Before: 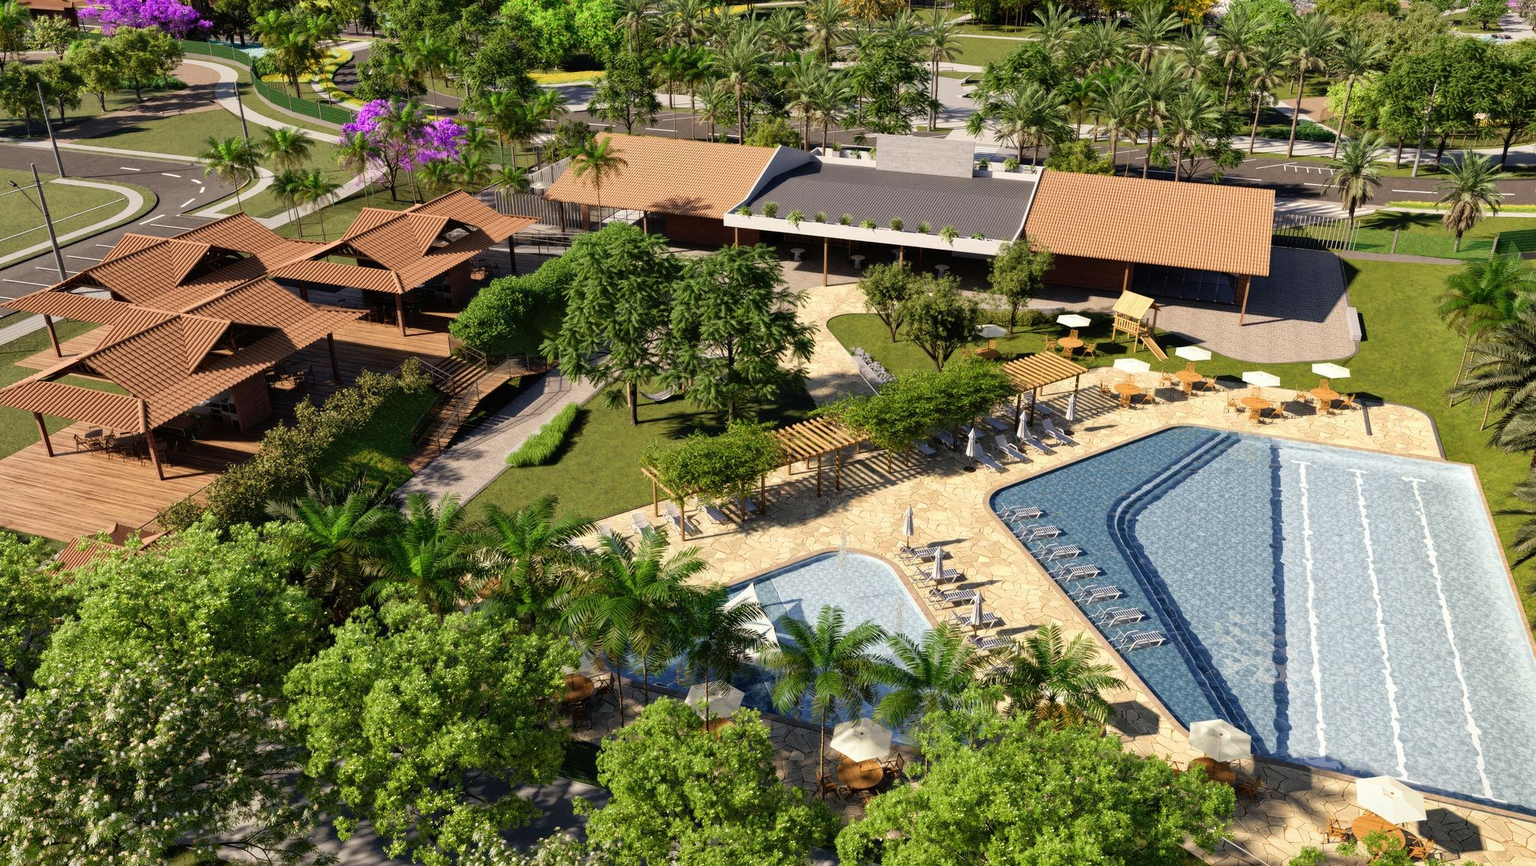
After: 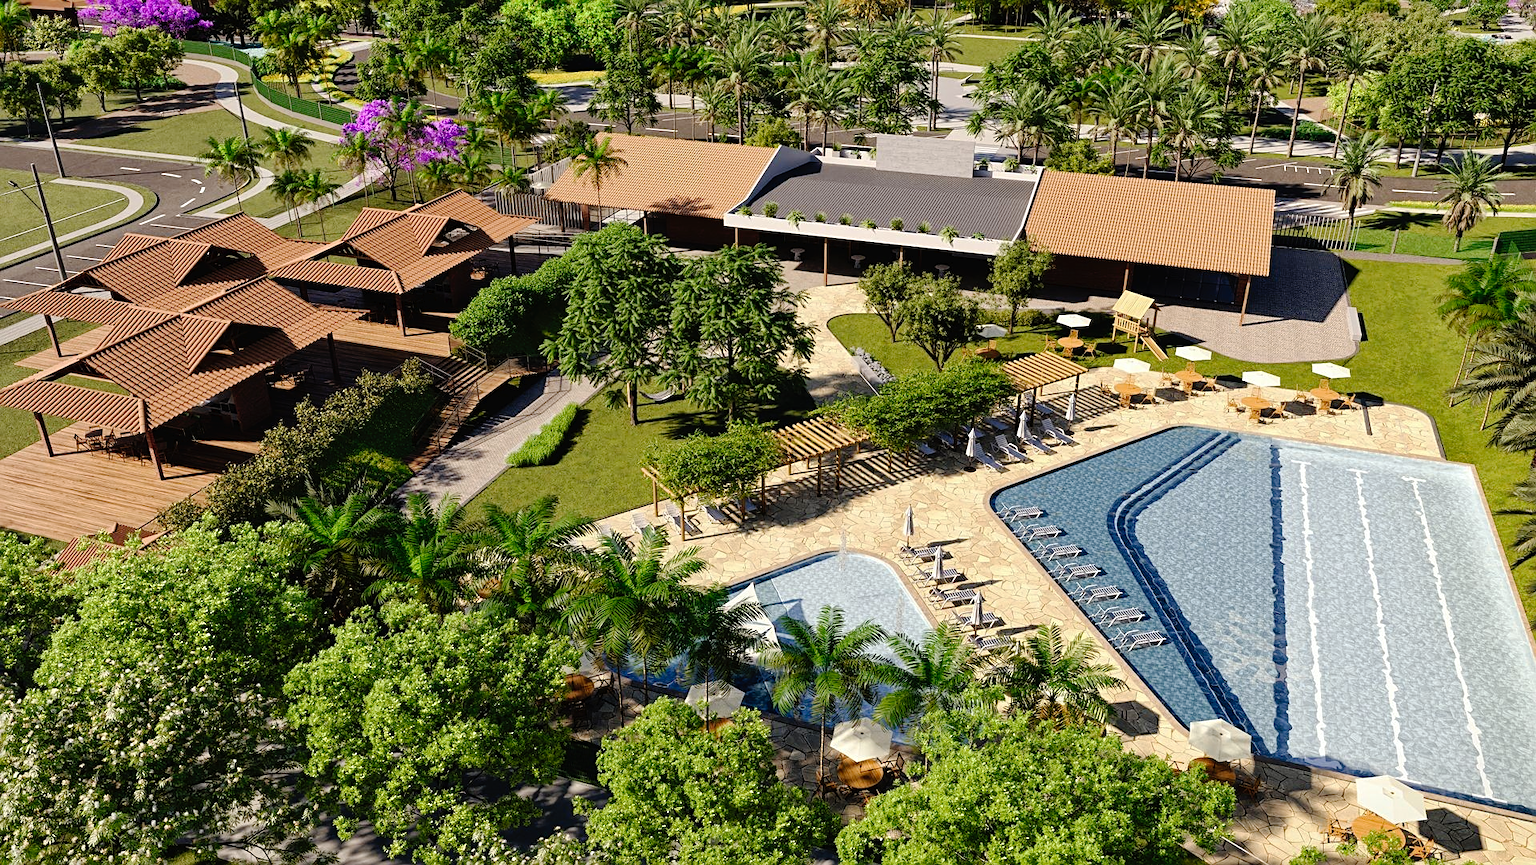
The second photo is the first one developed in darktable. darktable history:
tone curve: curves: ch0 [(0, 0) (0.003, 0.016) (0.011, 0.015) (0.025, 0.017) (0.044, 0.026) (0.069, 0.034) (0.1, 0.043) (0.136, 0.068) (0.177, 0.119) (0.224, 0.175) (0.277, 0.251) (0.335, 0.328) (0.399, 0.415) (0.468, 0.499) (0.543, 0.58) (0.623, 0.659) (0.709, 0.731) (0.801, 0.807) (0.898, 0.895) (1, 1)], preserve colors none
sharpen: on, module defaults
